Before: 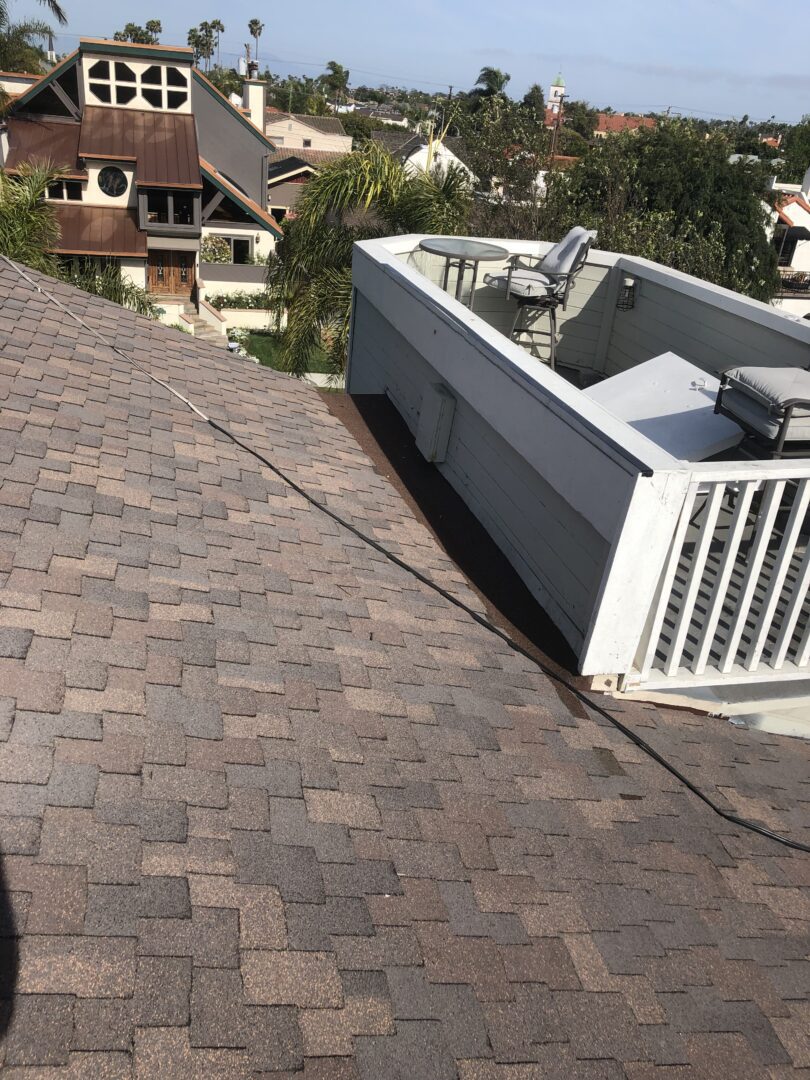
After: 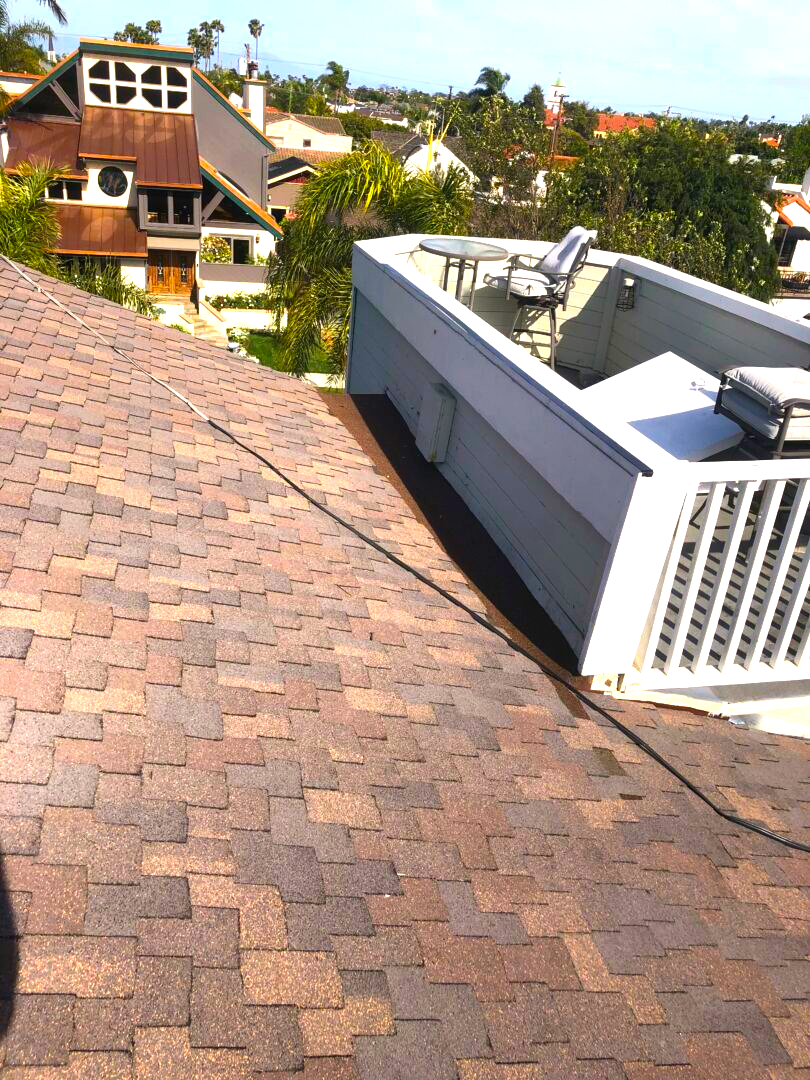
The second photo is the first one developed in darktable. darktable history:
color correction: highlights a* 3.22, highlights b* 1.93, saturation 1.19
color balance rgb: linear chroma grading › global chroma 10%, perceptual saturation grading › global saturation 40%, perceptual brilliance grading › global brilliance 30%, global vibrance 20%
white balance: emerald 1
